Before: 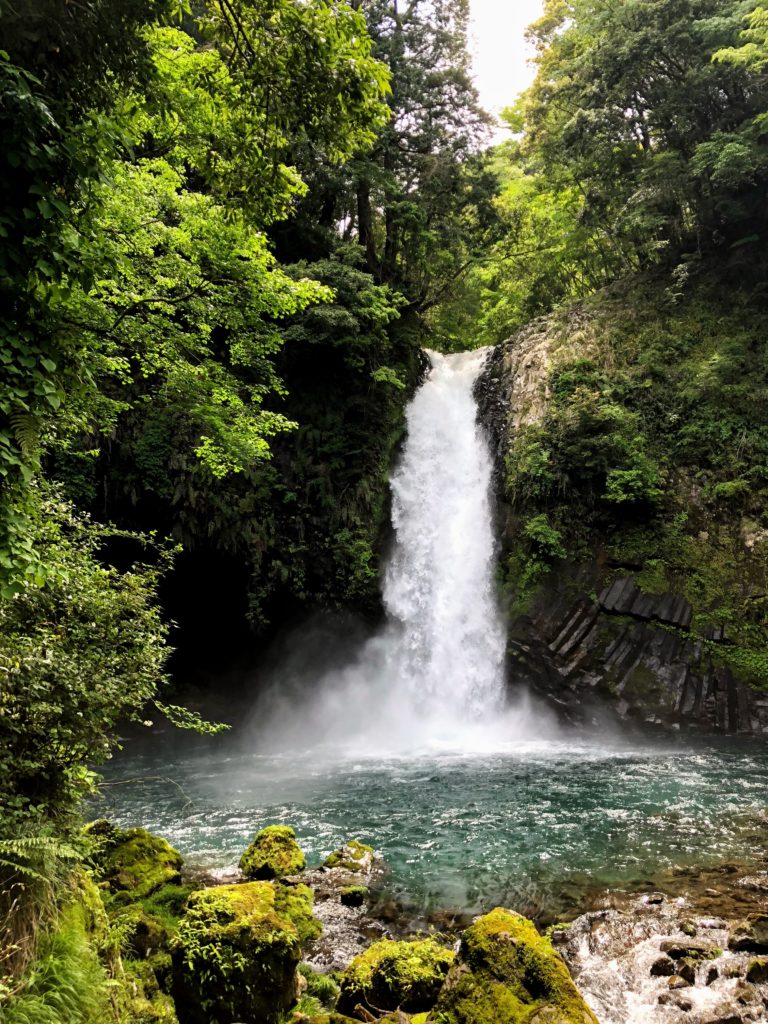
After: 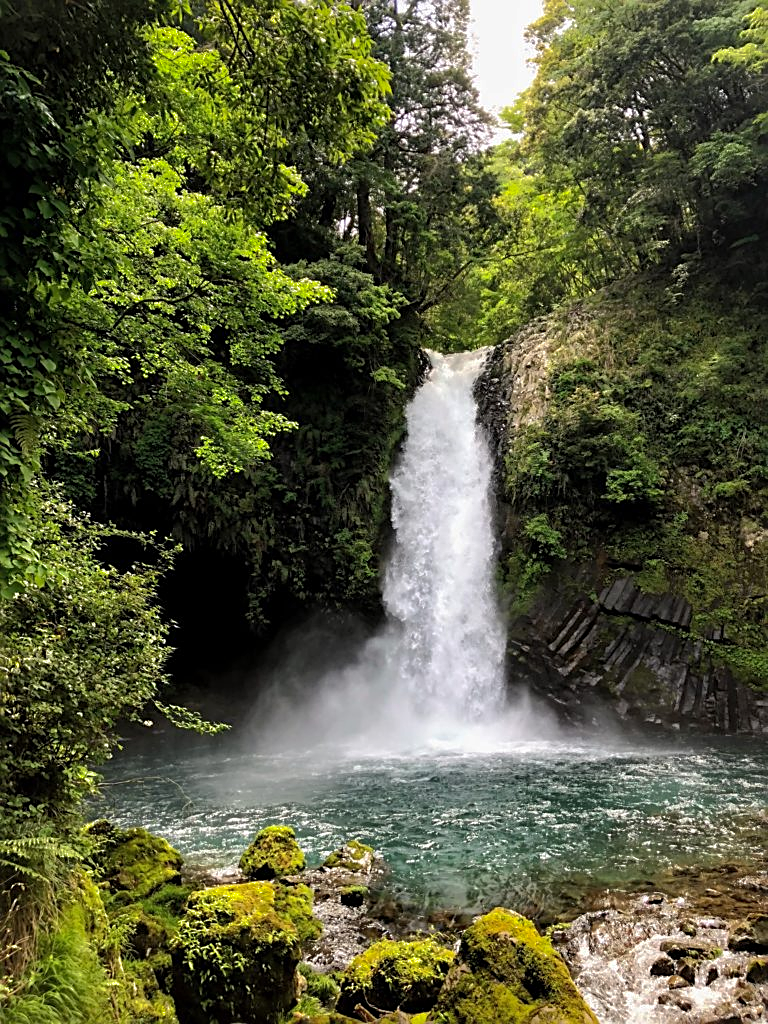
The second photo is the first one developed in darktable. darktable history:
shadows and highlights: shadows 30
sharpen: on, module defaults
